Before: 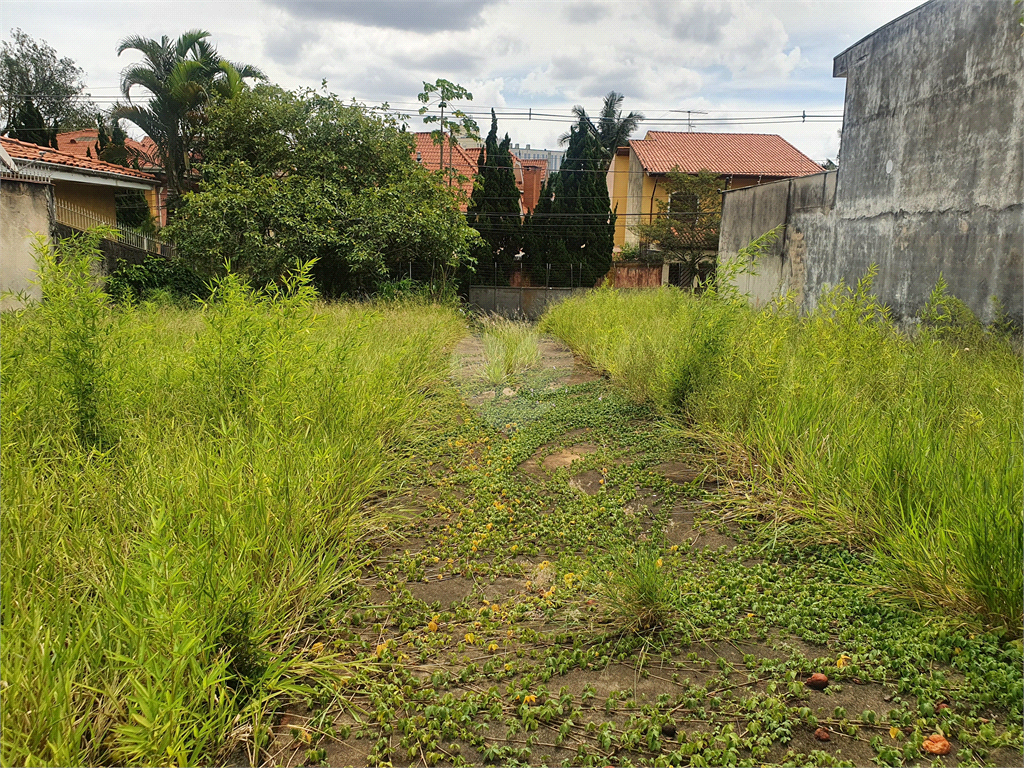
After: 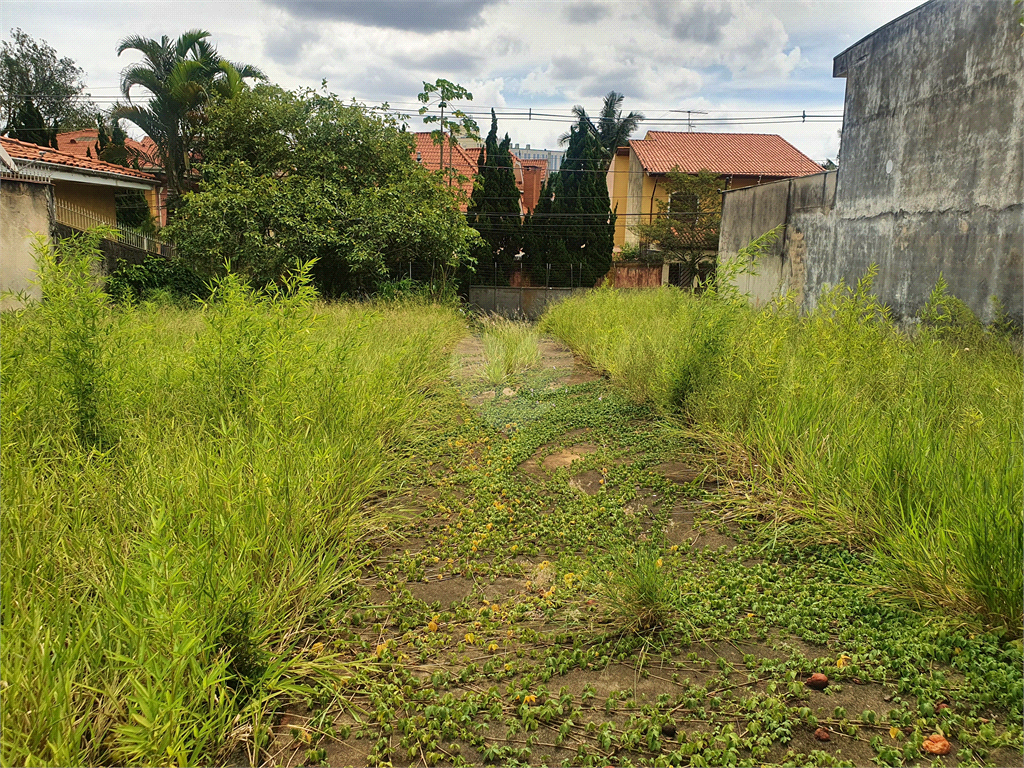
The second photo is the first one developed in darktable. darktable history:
shadows and highlights: shadows 40, highlights -54, highlights color adjustment 46%, low approximation 0.01, soften with gaussian
velvia: on, module defaults
